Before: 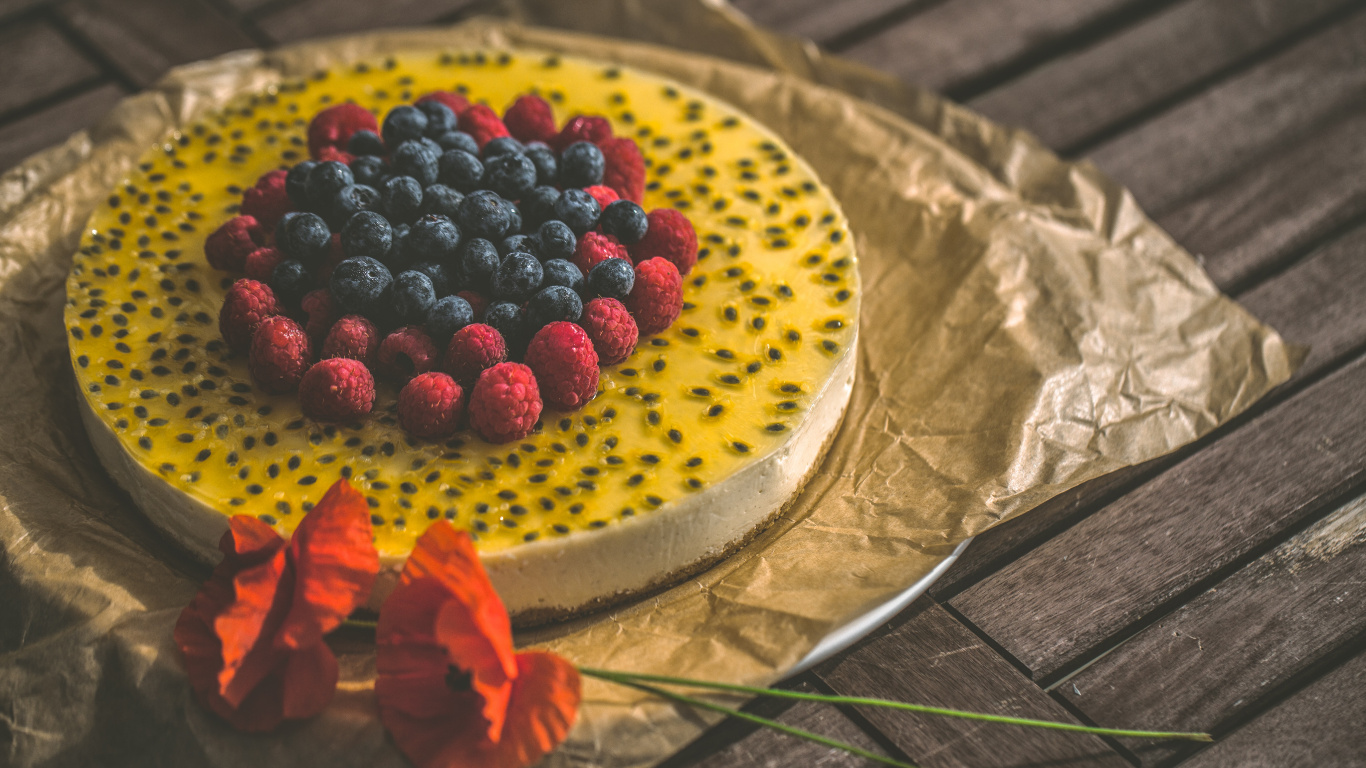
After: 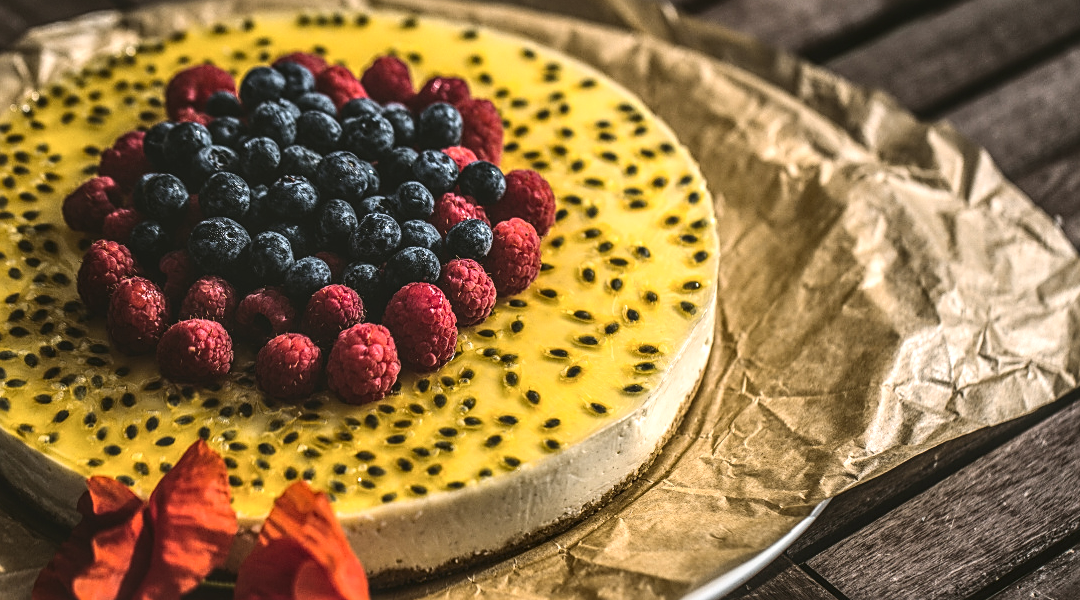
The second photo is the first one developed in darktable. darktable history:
sharpen: on, module defaults
crop and rotate: left 10.429%, top 5.136%, right 10.475%, bottom 16.648%
contrast brightness saturation: contrast 0.292
local contrast: detail 130%
